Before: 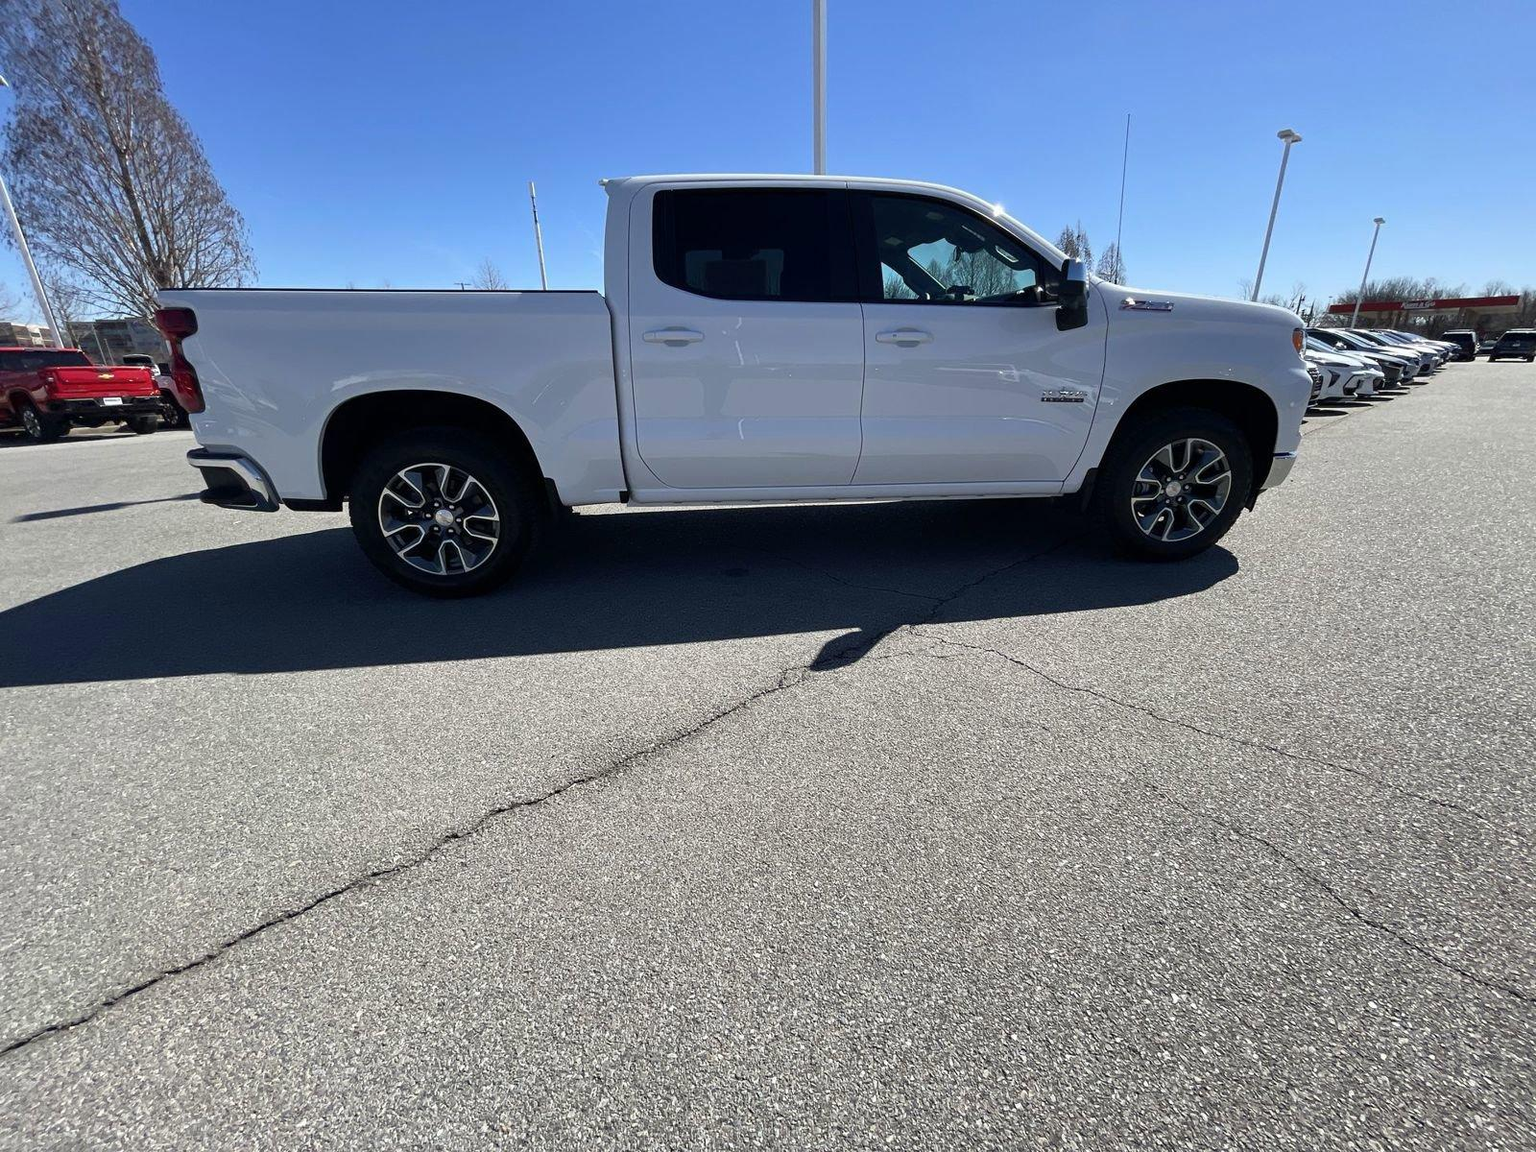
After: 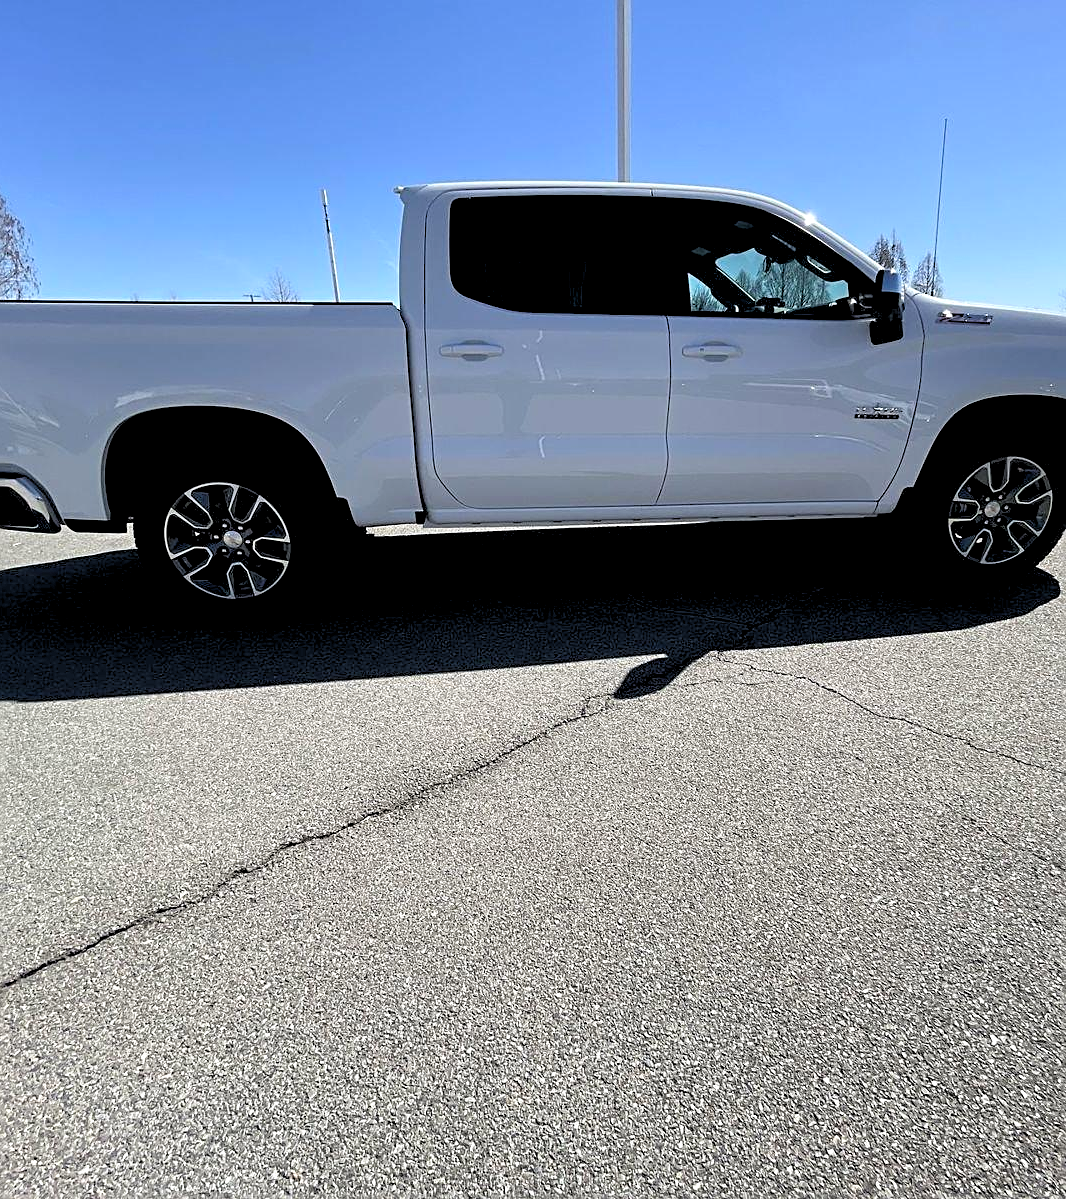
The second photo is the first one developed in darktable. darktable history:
sharpen: on, module defaults
crop and rotate: left 14.436%, right 18.898%
rgb levels: levels [[0.013, 0.434, 0.89], [0, 0.5, 1], [0, 0.5, 1]]
